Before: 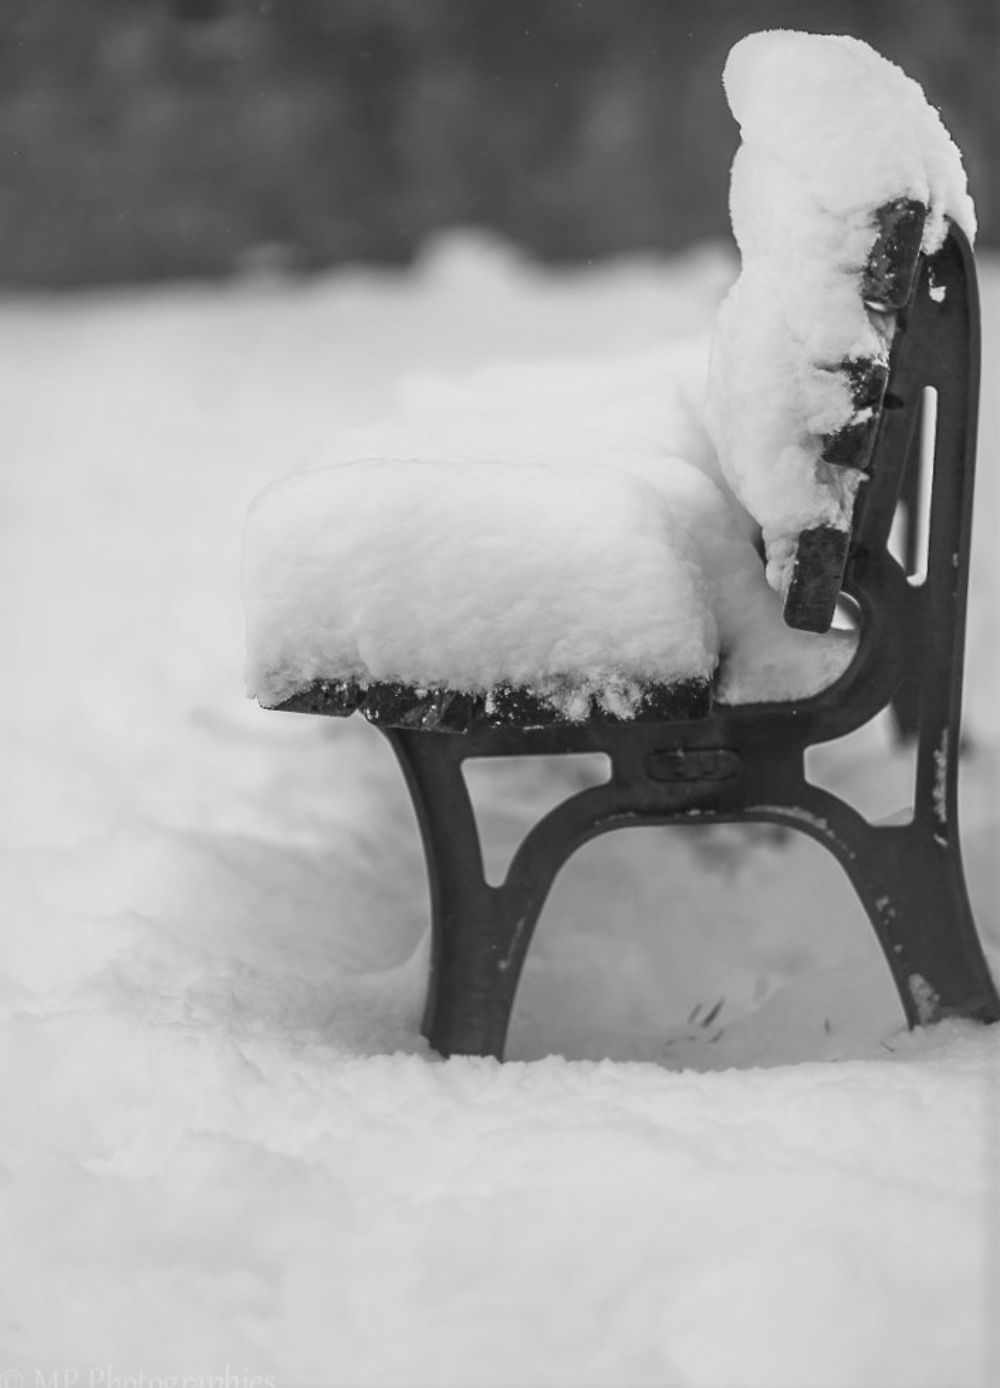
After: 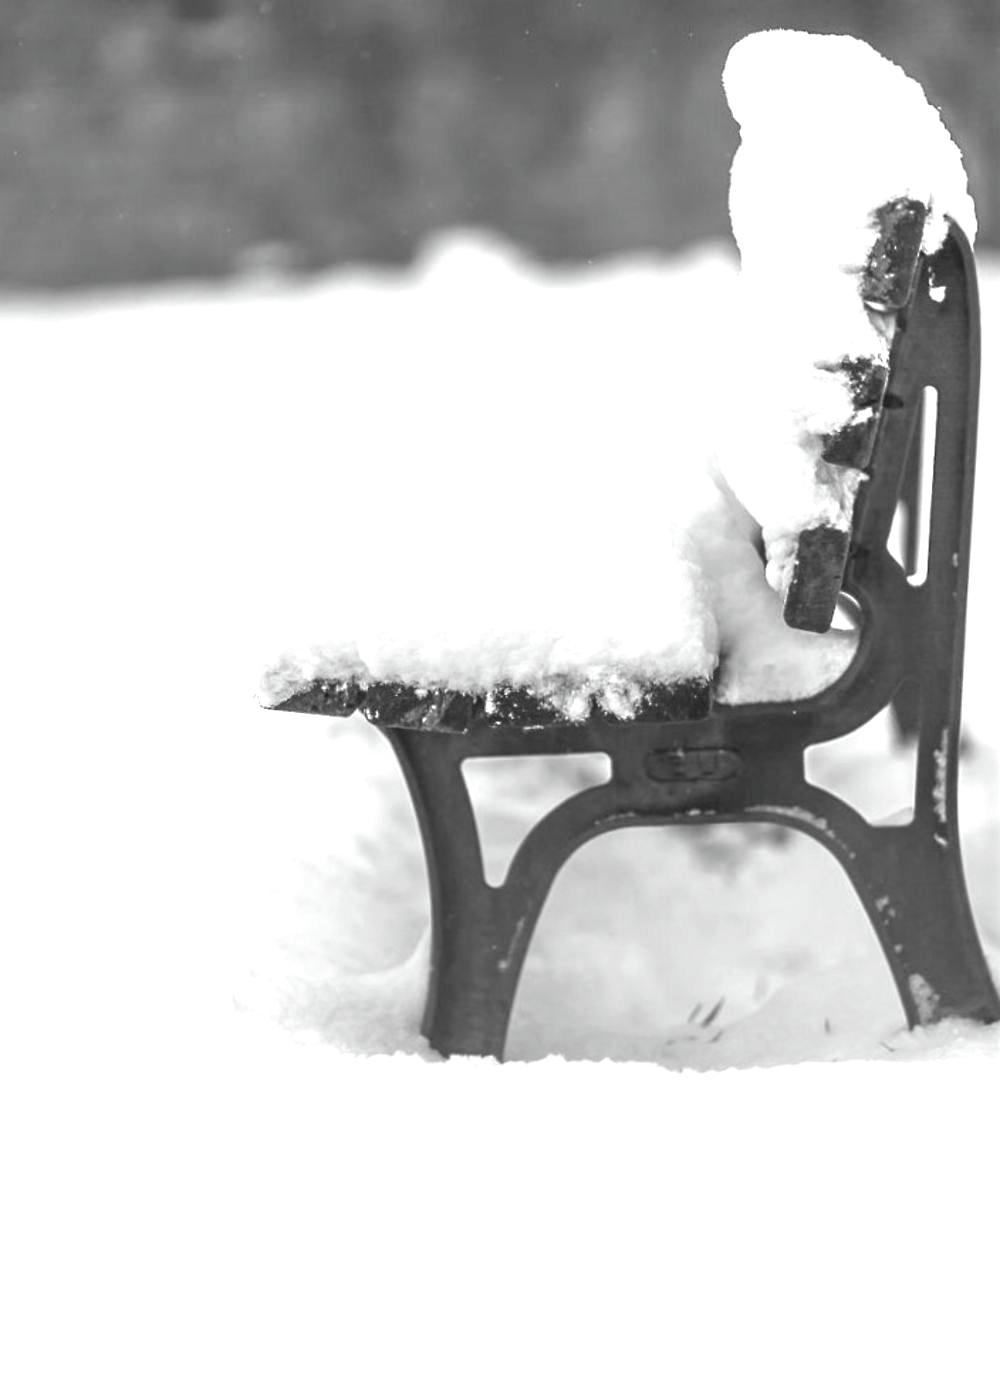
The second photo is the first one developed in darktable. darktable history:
color correction: highlights a* -0.259, highlights b* -0.067
exposure: exposure 1.209 EV, compensate highlight preservation false
